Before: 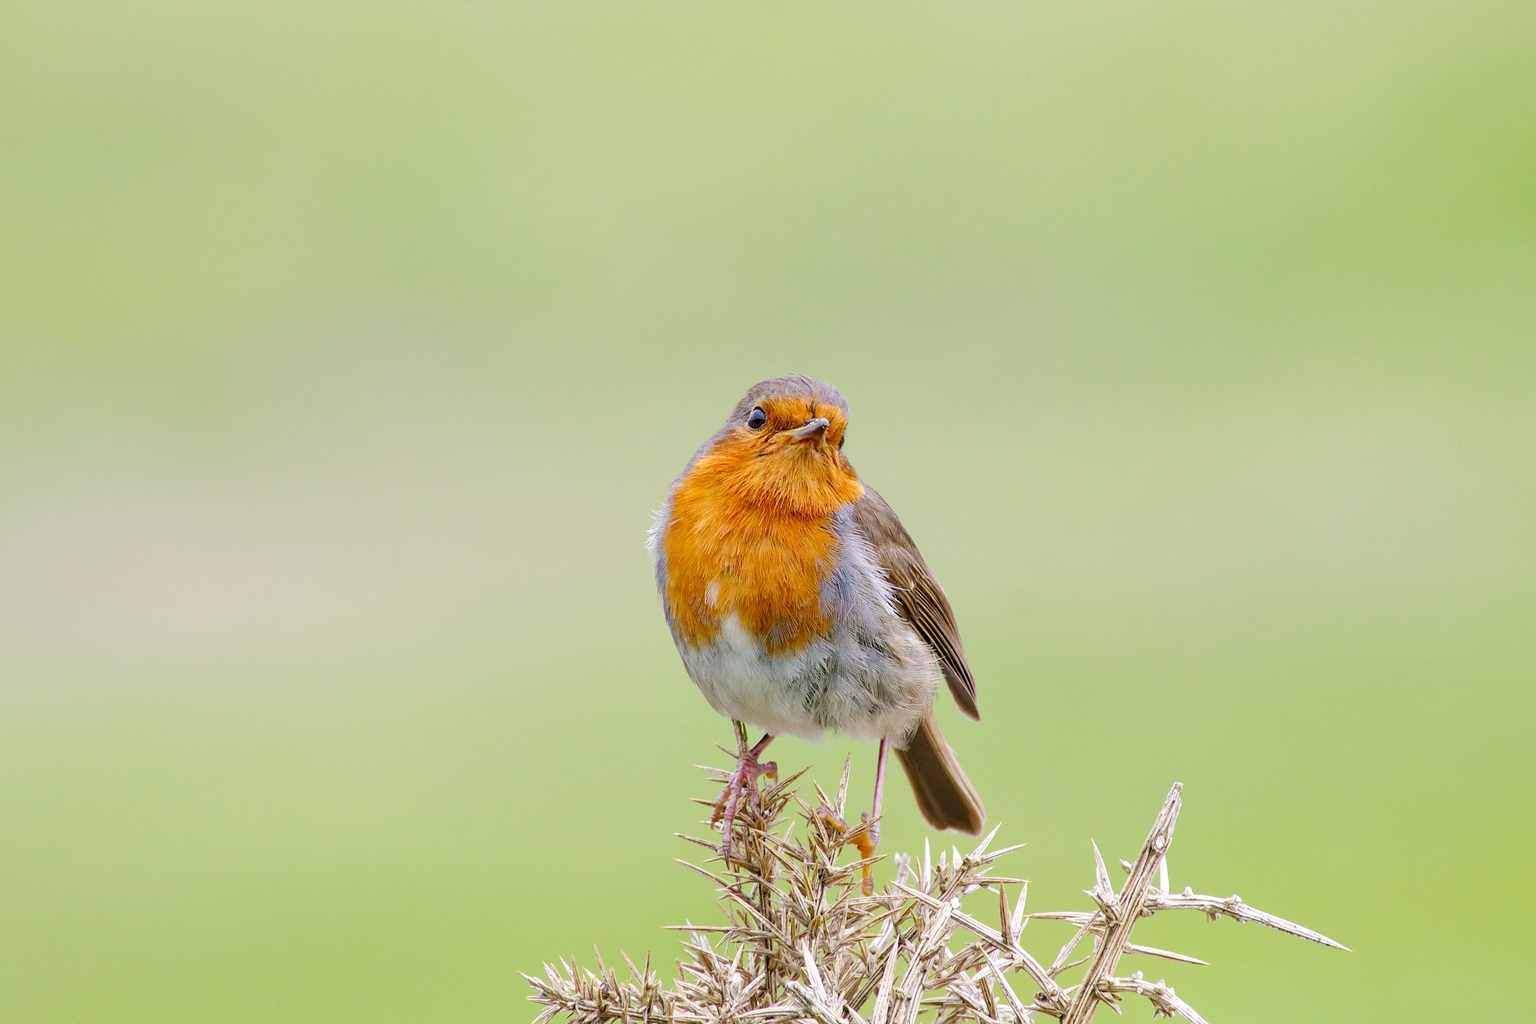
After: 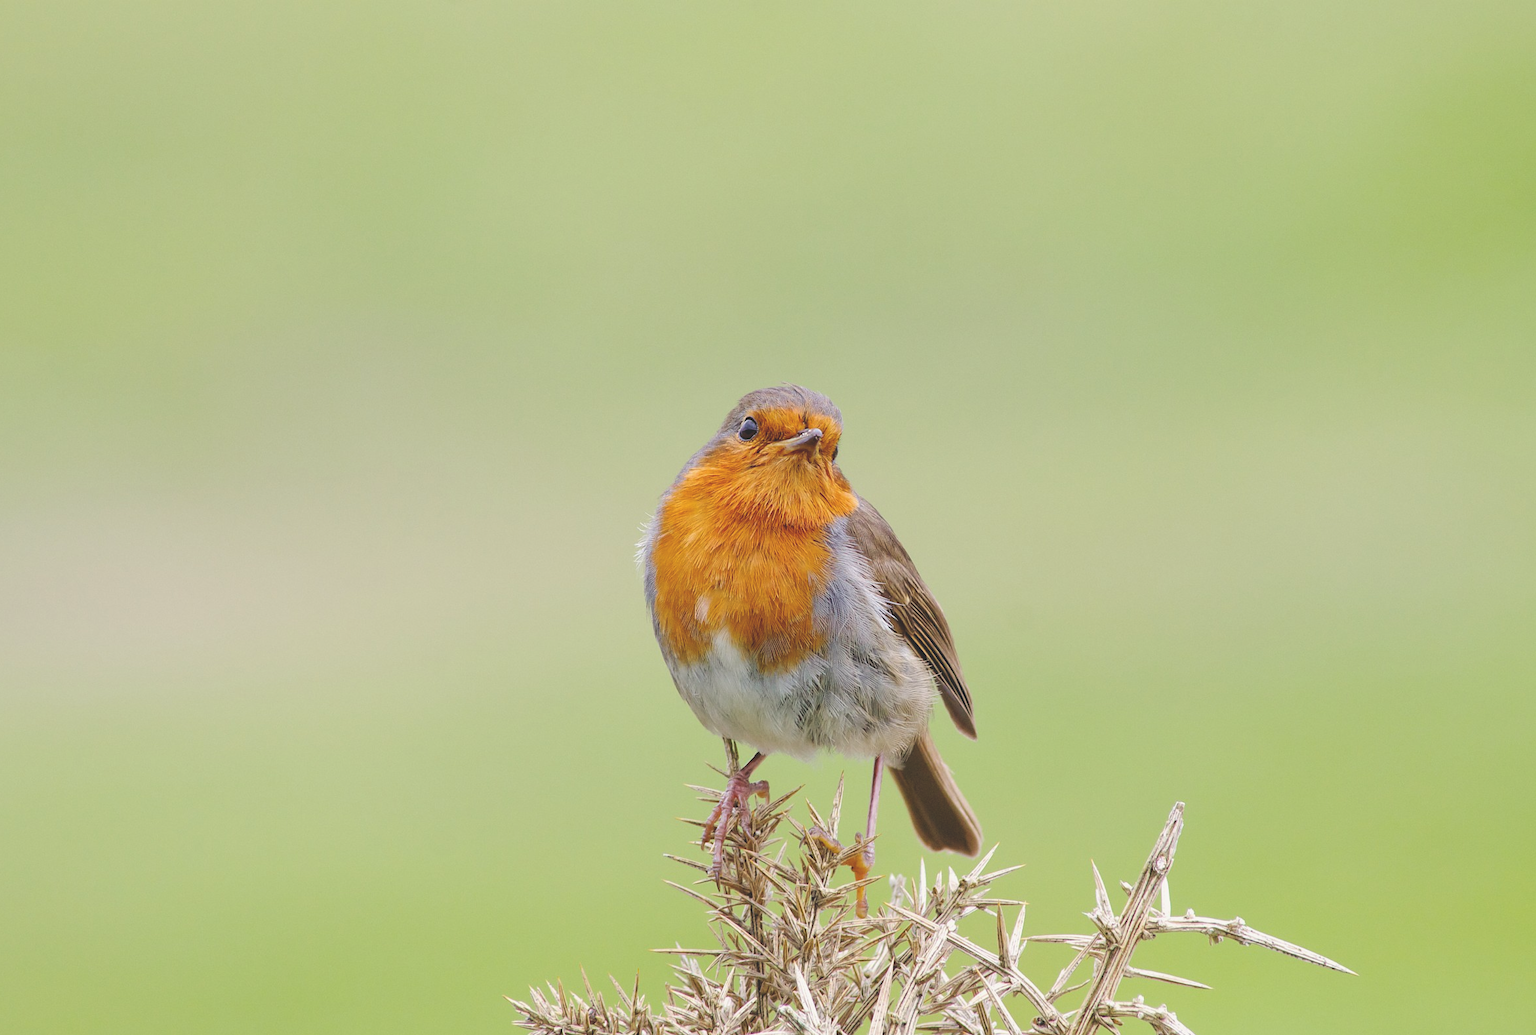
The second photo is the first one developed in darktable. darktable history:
crop and rotate: left 1.774%, right 0.633%, bottom 1.28%
exposure: black level correction -0.025, exposure -0.117 EV, compensate highlight preservation false
color correction: highlights b* 3
